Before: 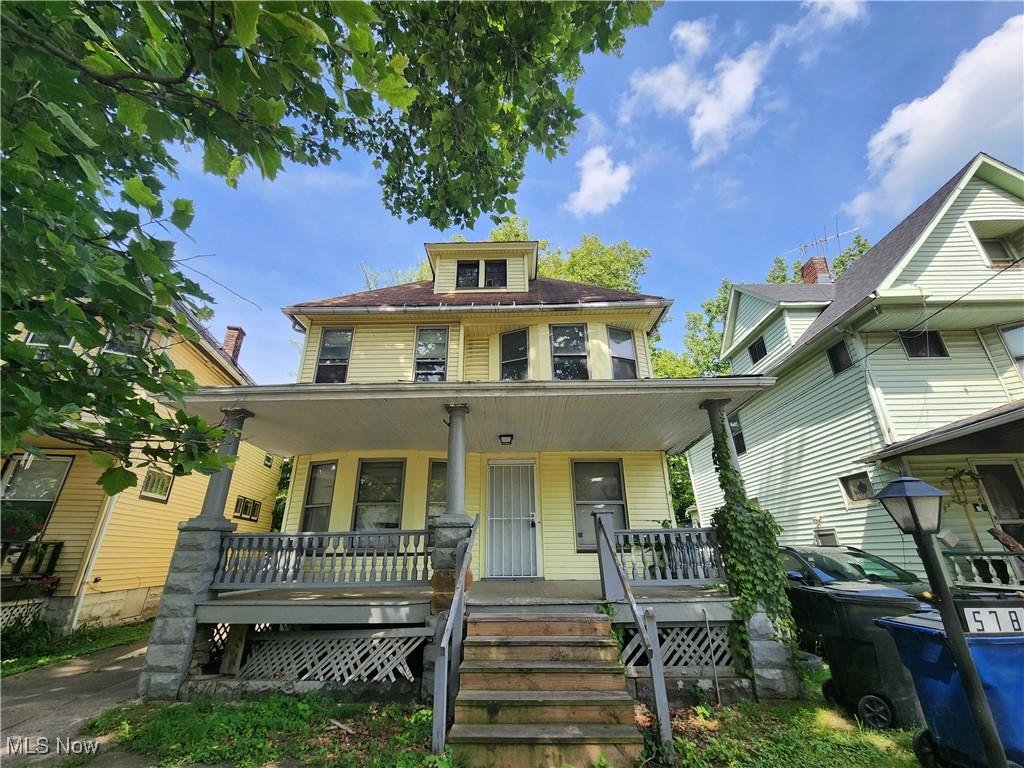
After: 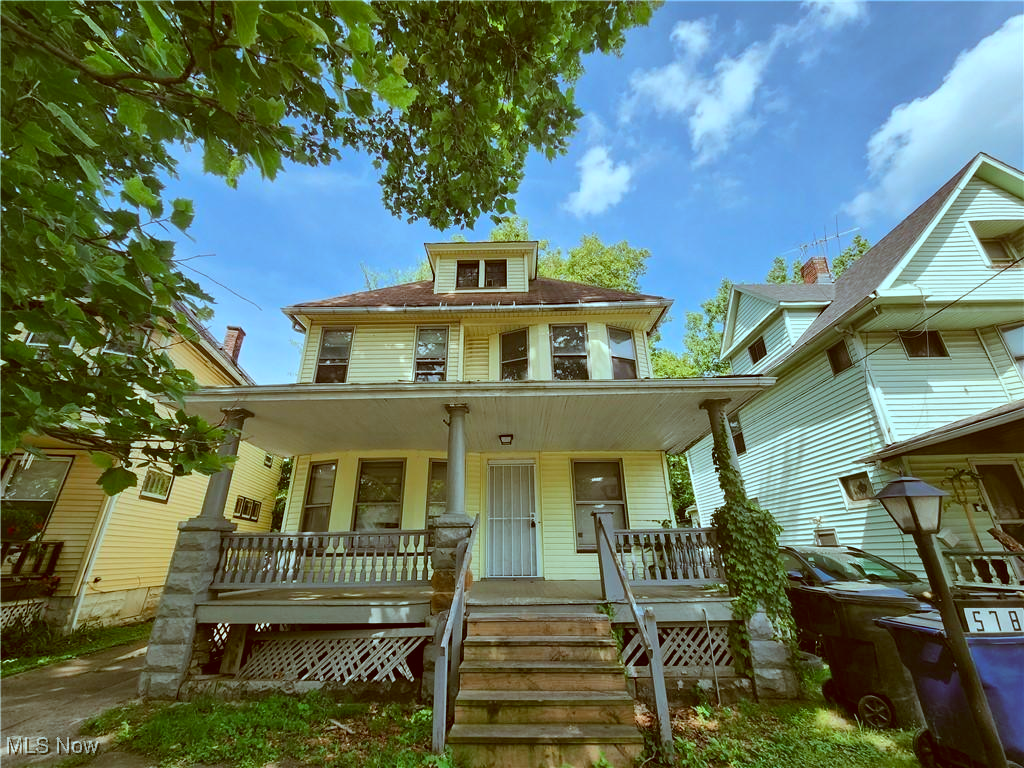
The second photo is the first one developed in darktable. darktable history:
color correction: highlights a* -14.63, highlights b* -16.21, shadows a* 10.41, shadows b* 28.72
